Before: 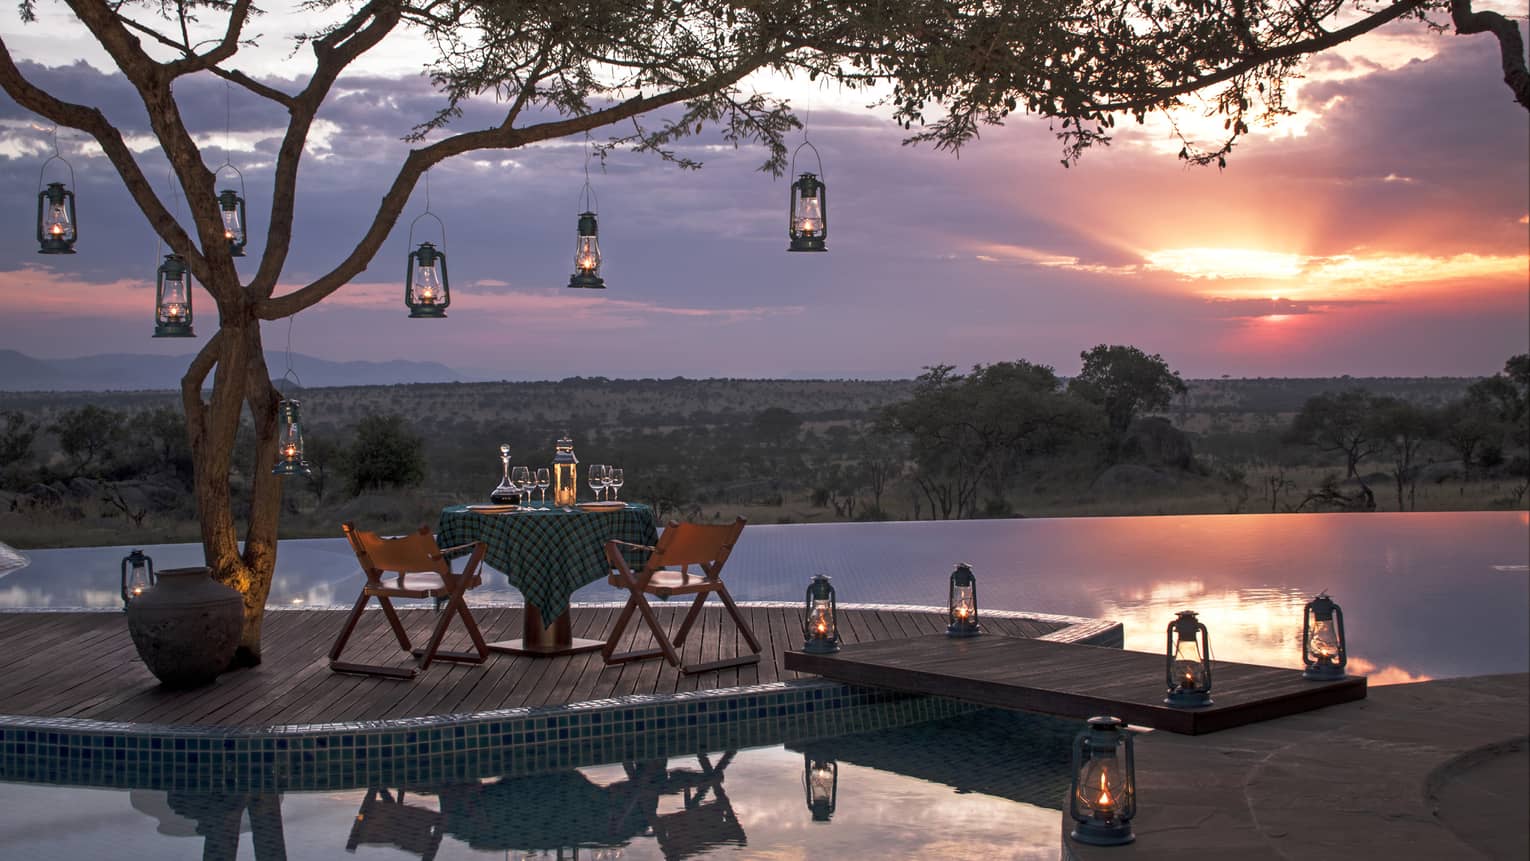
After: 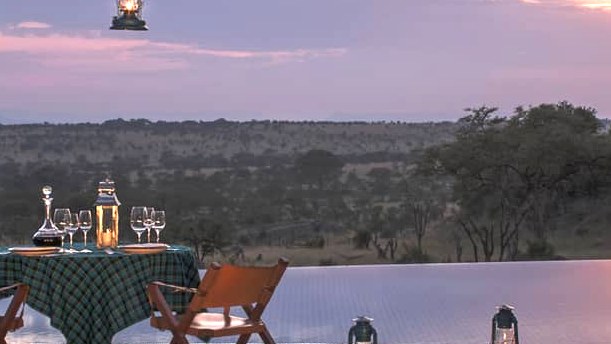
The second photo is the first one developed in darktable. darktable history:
crop: left 30%, top 30%, right 30%, bottom 30%
exposure: exposure 0.74 EV, compensate highlight preservation false
